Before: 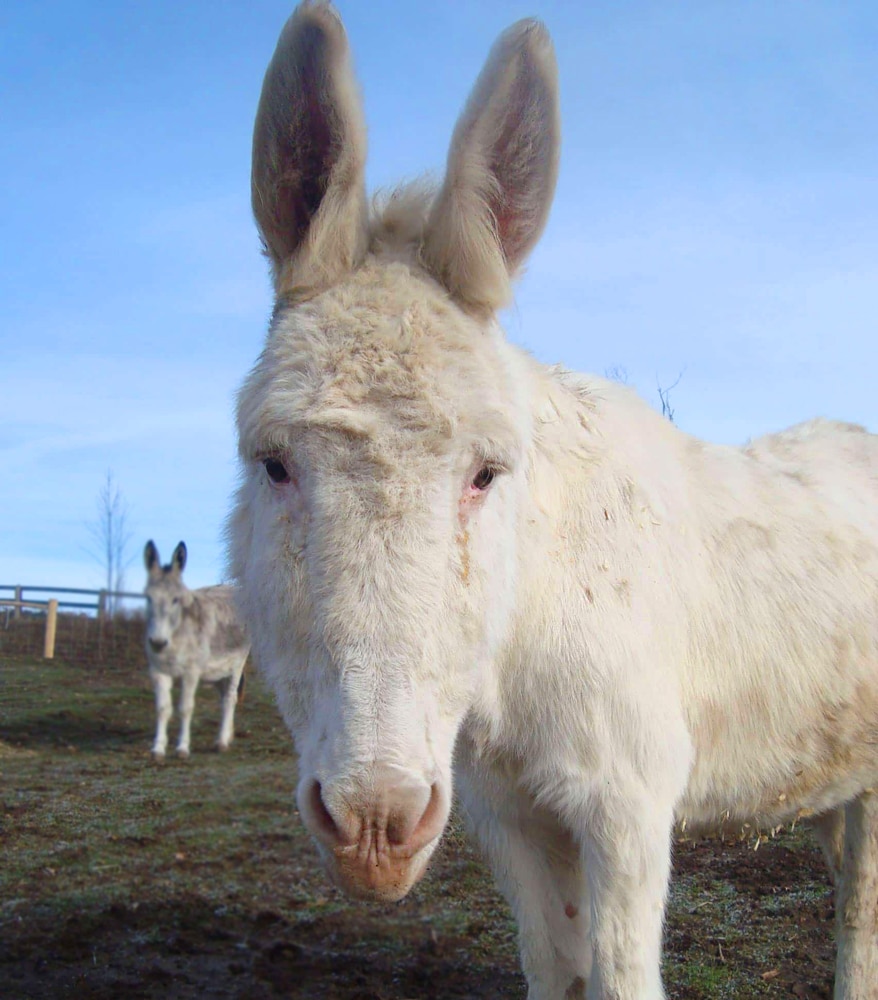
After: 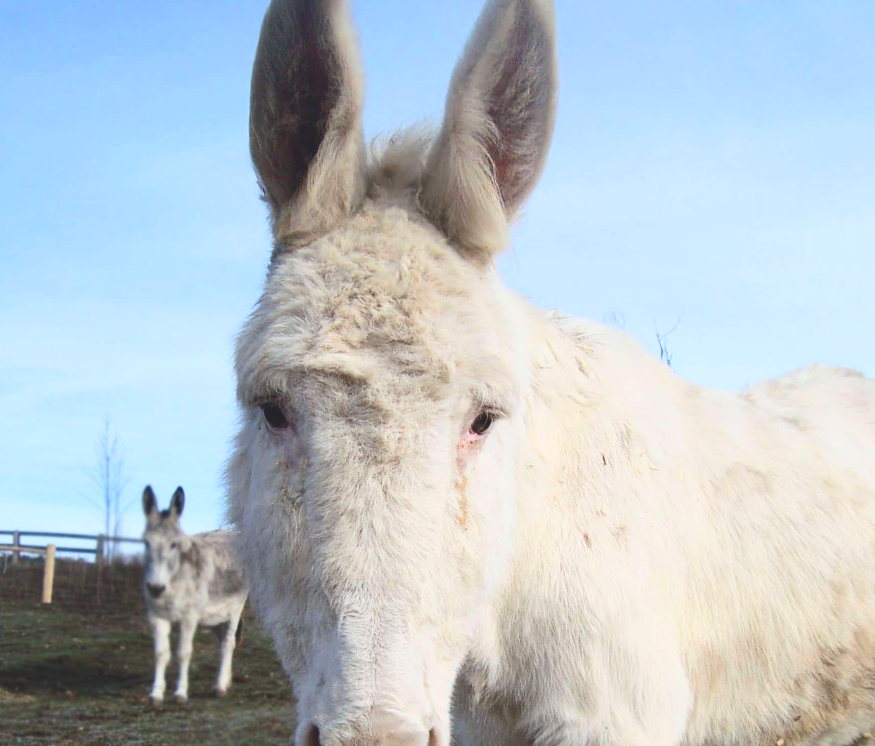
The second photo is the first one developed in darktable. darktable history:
exposure: black level correction -0.031, compensate highlight preservation false
crop: left 0.26%, top 5.564%, bottom 19.806%
contrast brightness saturation: contrast 0.282
color calibration: illuminant same as pipeline (D50), adaptation XYZ, x 0.346, y 0.358, temperature 5019.99 K
